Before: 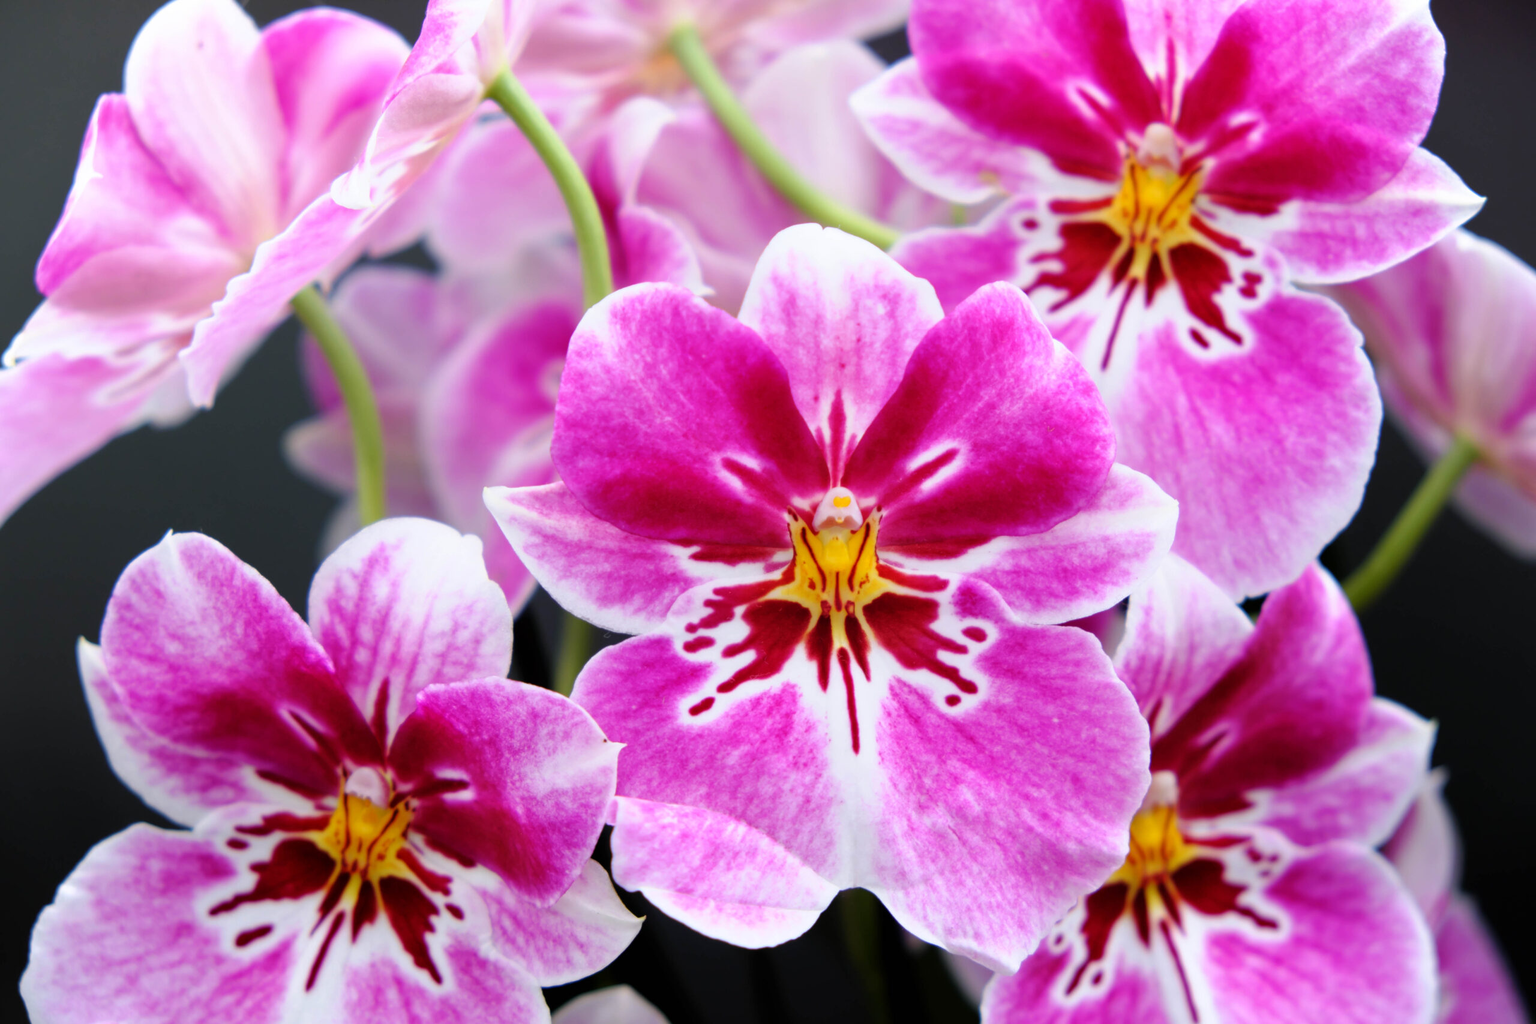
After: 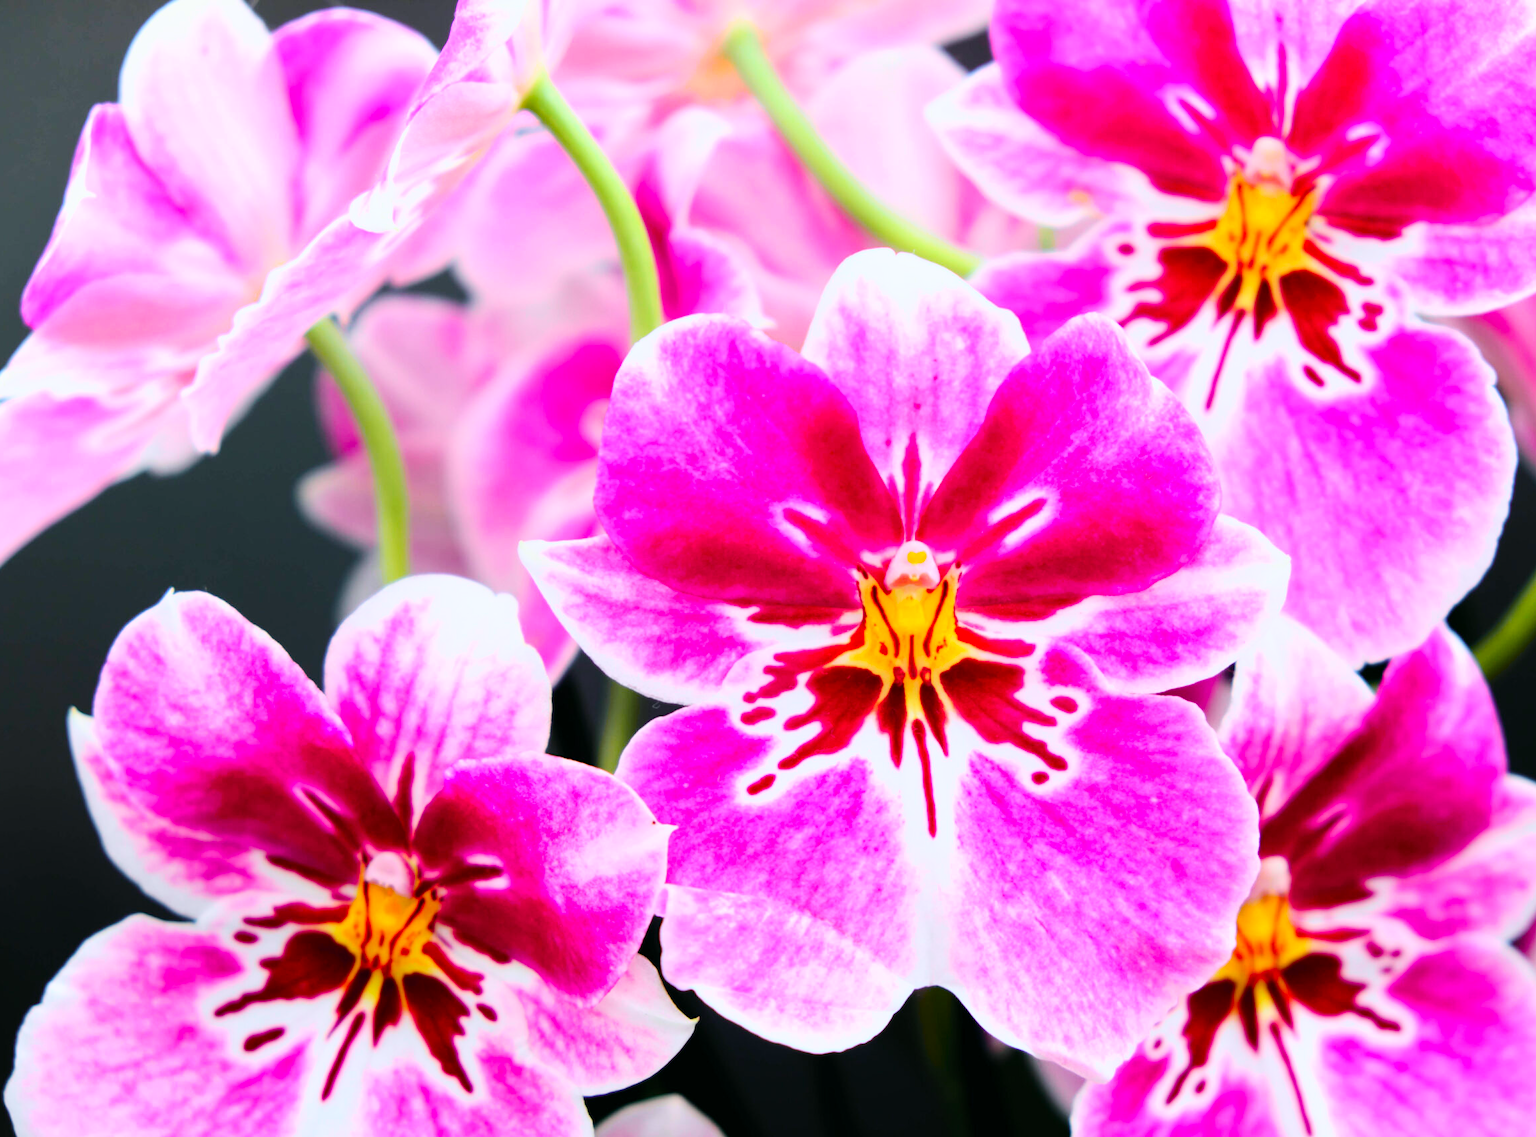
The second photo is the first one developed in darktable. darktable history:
crop and rotate: left 1.088%, right 8.807%
tone curve: curves: ch0 [(0, 0.003) (0.056, 0.041) (0.211, 0.187) (0.482, 0.519) (0.836, 0.864) (0.997, 0.984)]; ch1 [(0, 0) (0.276, 0.206) (0.393, 0.364) (0.482, 0.471) (0.506, 0.5) (0.523, 0.523) (0.572, 0.604) (0.635, 0.665) (0.695, 0.759) (1, 1)]; ch2 [(0, 0) (0.438, 0.456) (0.473, 0.47) (0.503, 0.503) (0.536, 0.527) (0.562, 0.584) (0.612, 0.61) (0.679, 0.72) (1, 1)], color space Lab, independent channels, preserve colors none
contrast brightness saturation: contrast 0.2, brightness 0.16, saturation 0.22
